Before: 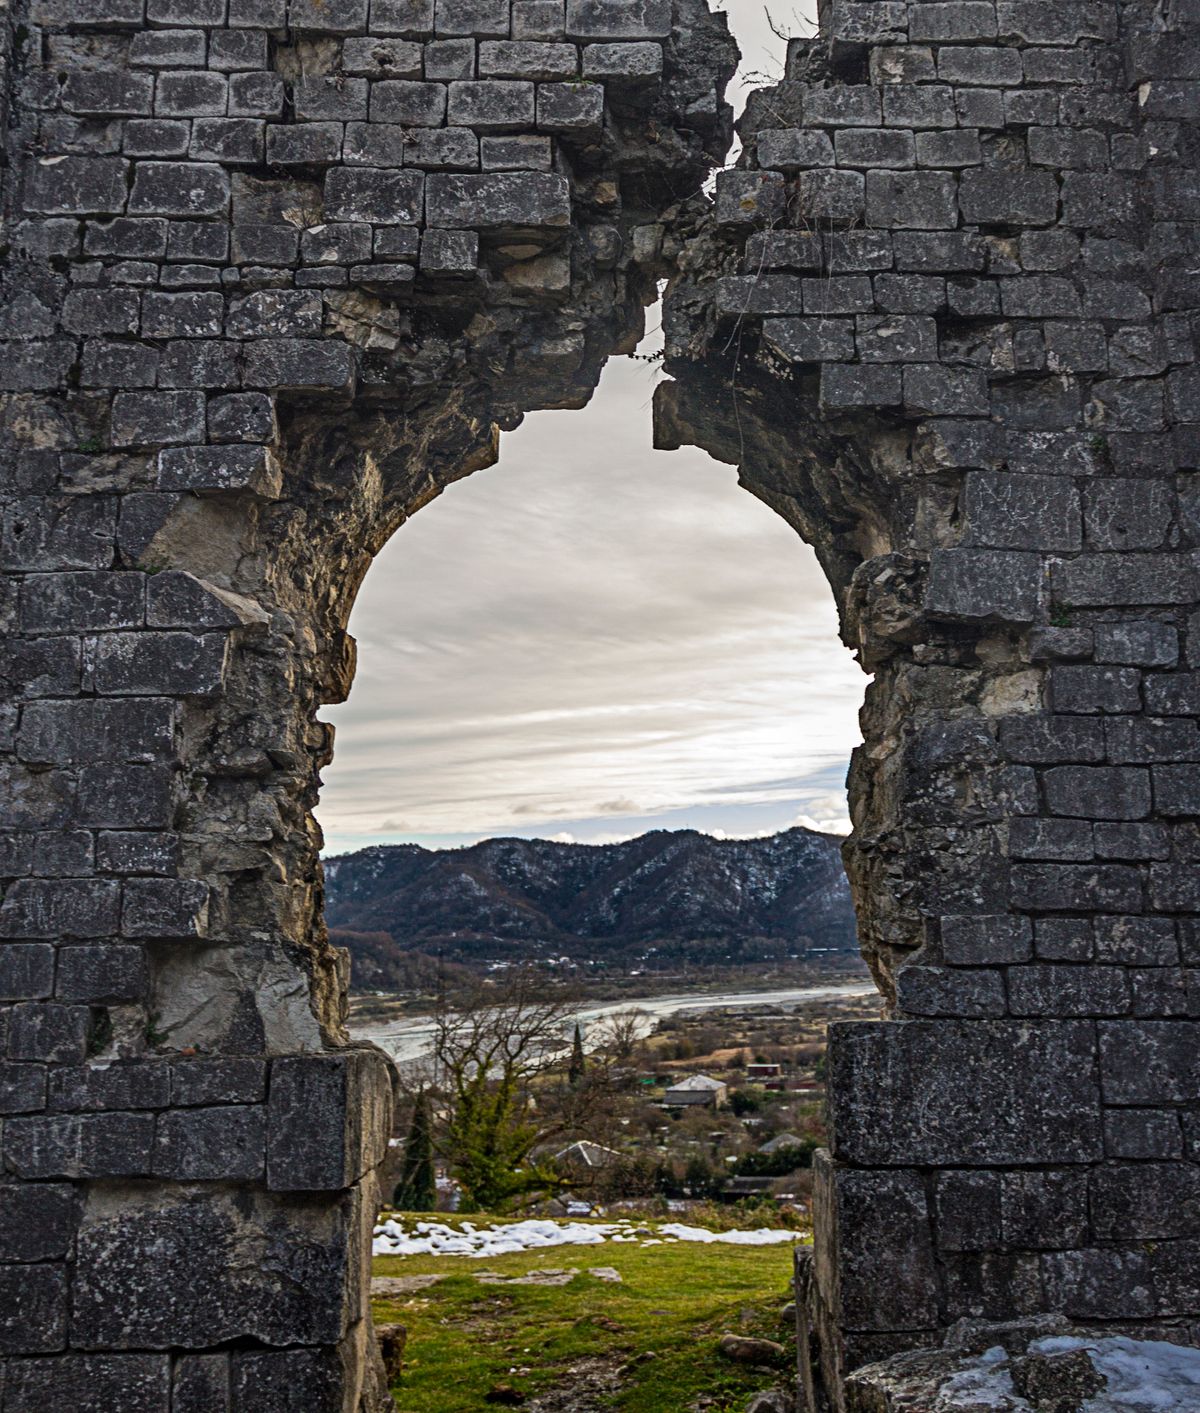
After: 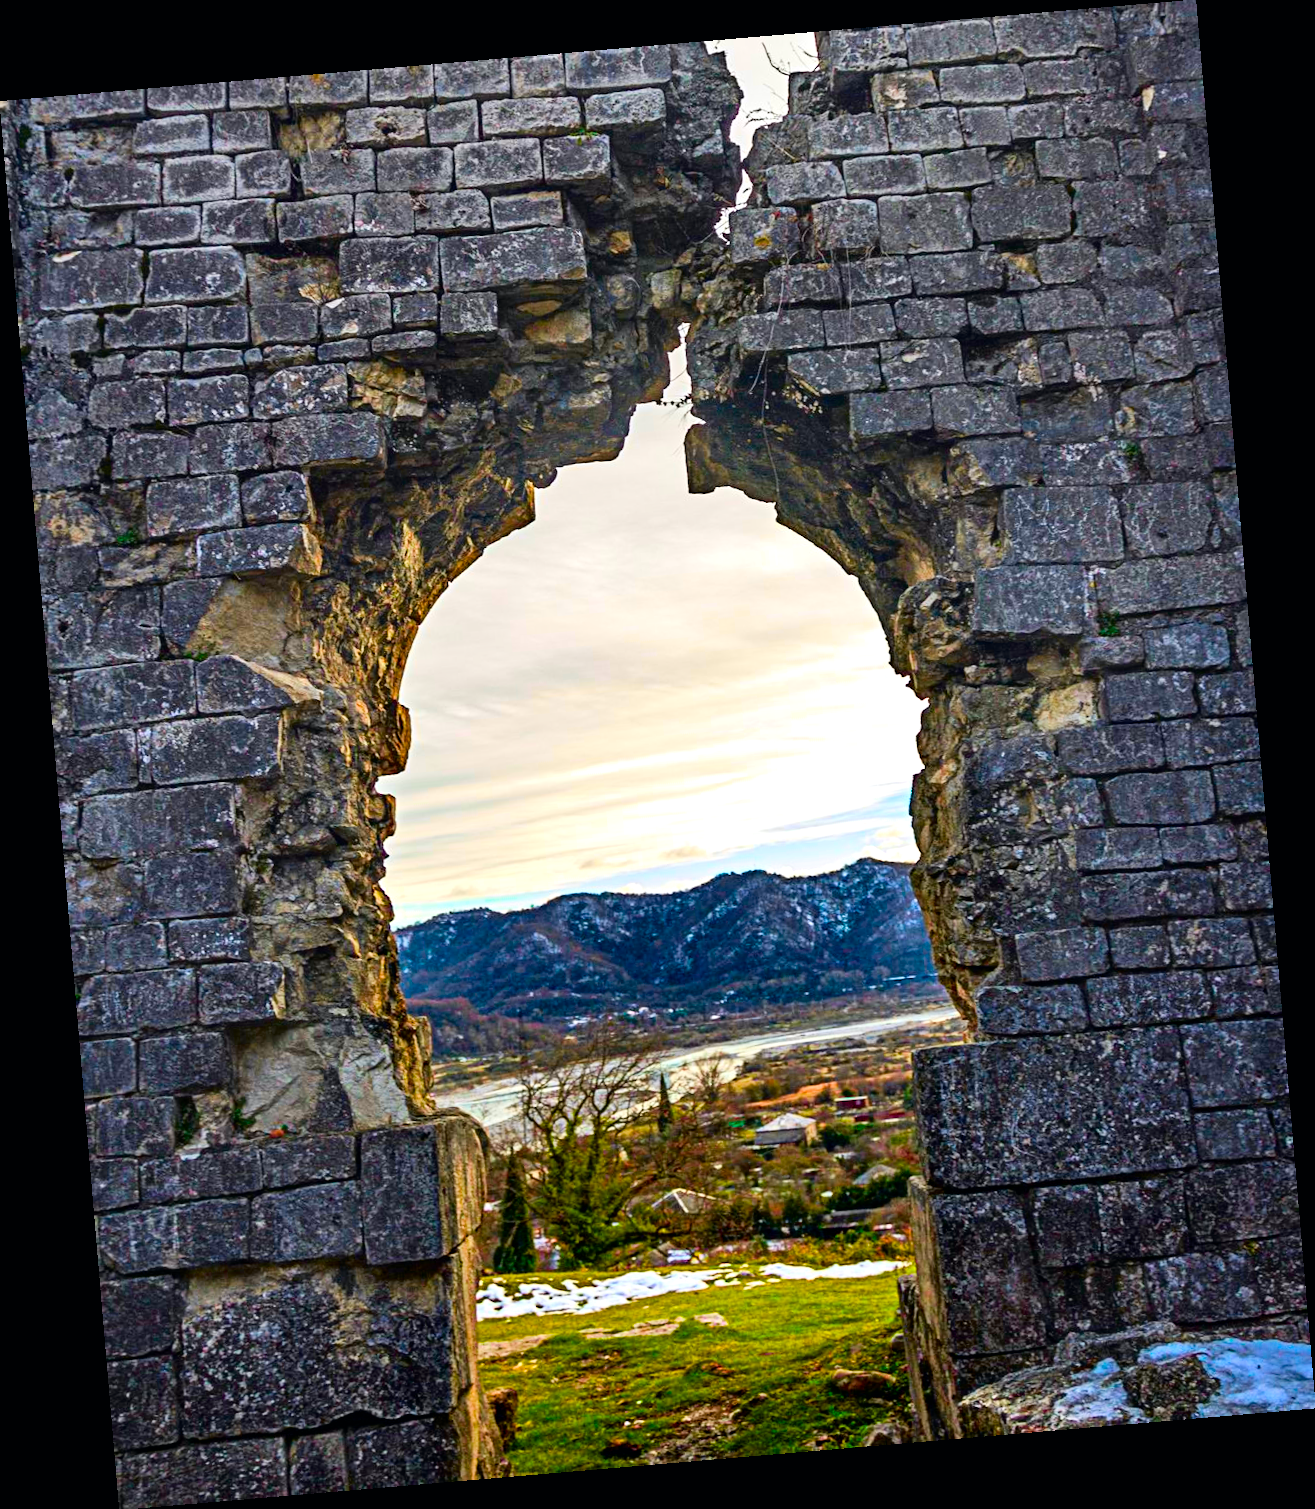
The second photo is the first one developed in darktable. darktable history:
tone curve: curves: ch0 [(0, 0) (0.051, 0.027) (0.096, 0.071) (0.219, 0.248) (0.428, 0.52) (0.596, 0.713) (0.727, 0.823) (0.859, 0.924) (1, 1)]; ch1 [(0, 0) (0.1, 0.038) (0.318, 0.221) (0.413, 0.325) (0.443, 0.412) (0.483, 0.474) (0.503, 0.501) (0.516, 0.515) (0.548, 0.575) (0.561, 0.596) (0.594, 0.647) (0.666, 0.701) (1, 1)]; ch2 [(0, 0) (0.453, 0.435) (0.479, 0.476) (0.504, 0.5) (0.52, 0.526) (0.557, 0.585) (0.583, 0.608) (0.824, 0.815) (1, 1)], color space Lab, independent channels, preserve colors none
rotate and perspective: rotation -4.86°, automatic cropping off
color balance rgb: linear chroma grading › shadows 10%, linear chroma grading › highlights 10%, linear chroma grading › global chroma 15%, linear chroma grading › mid-tones 15%, perceptual saturation grading › global saturation 40%, perceptual saturation grading › highlights -25%, perceptual saturation grading › mid-tones 35%, perceptual saturation grading › shadows 35%, perceptual brilliance grading › global brilliance 11.29%, global vibrance 11.29%
